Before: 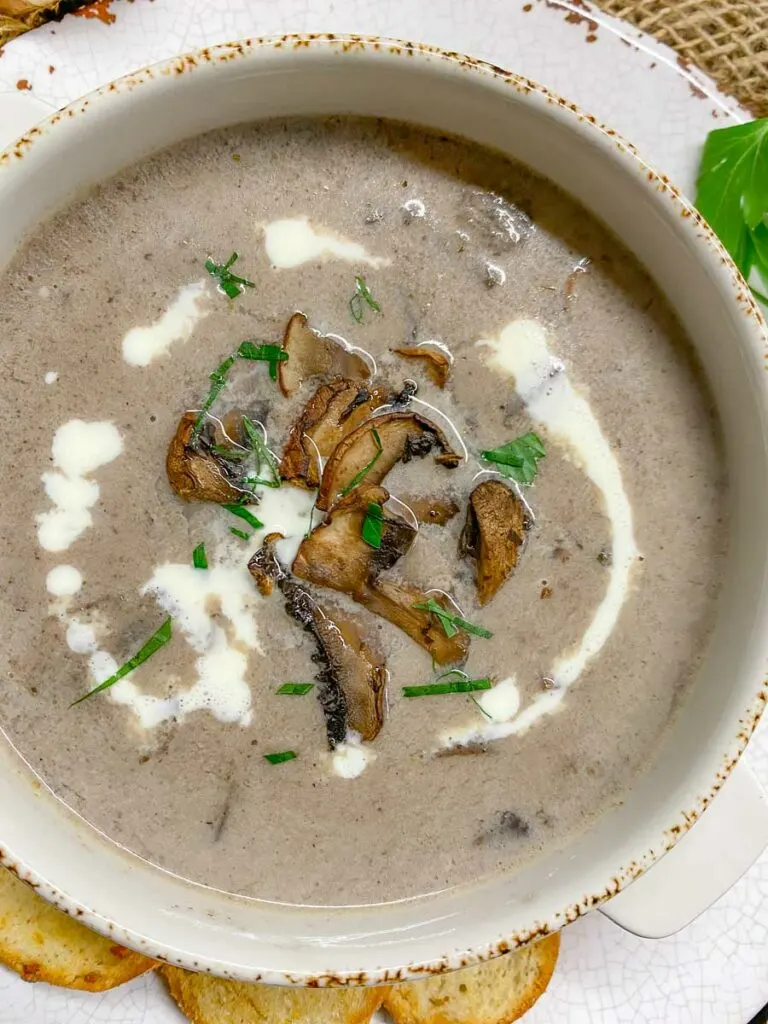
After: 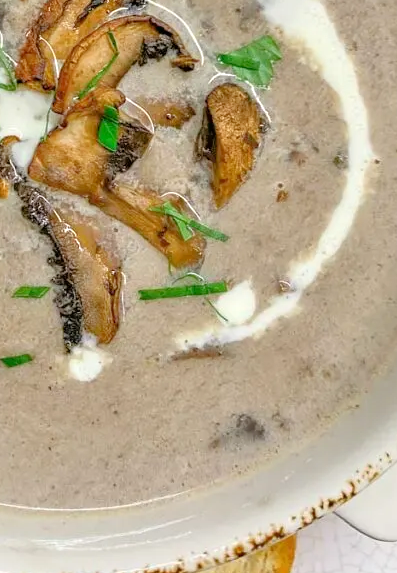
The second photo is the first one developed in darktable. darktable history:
tone equalizer: -7 EV 0.15 EV, -6 EV 0.6 EV, -5 EV 1.15 EV, -4 EV 1.33 EV, -3 EV 1.15 EV, -2 EV 0.6 EV, -1 EV 0.15 EV, mask exposure compensation -0.5 EV
crop: left 34.479%, top 38.822%, right 13.718%, bottom 5.172%
